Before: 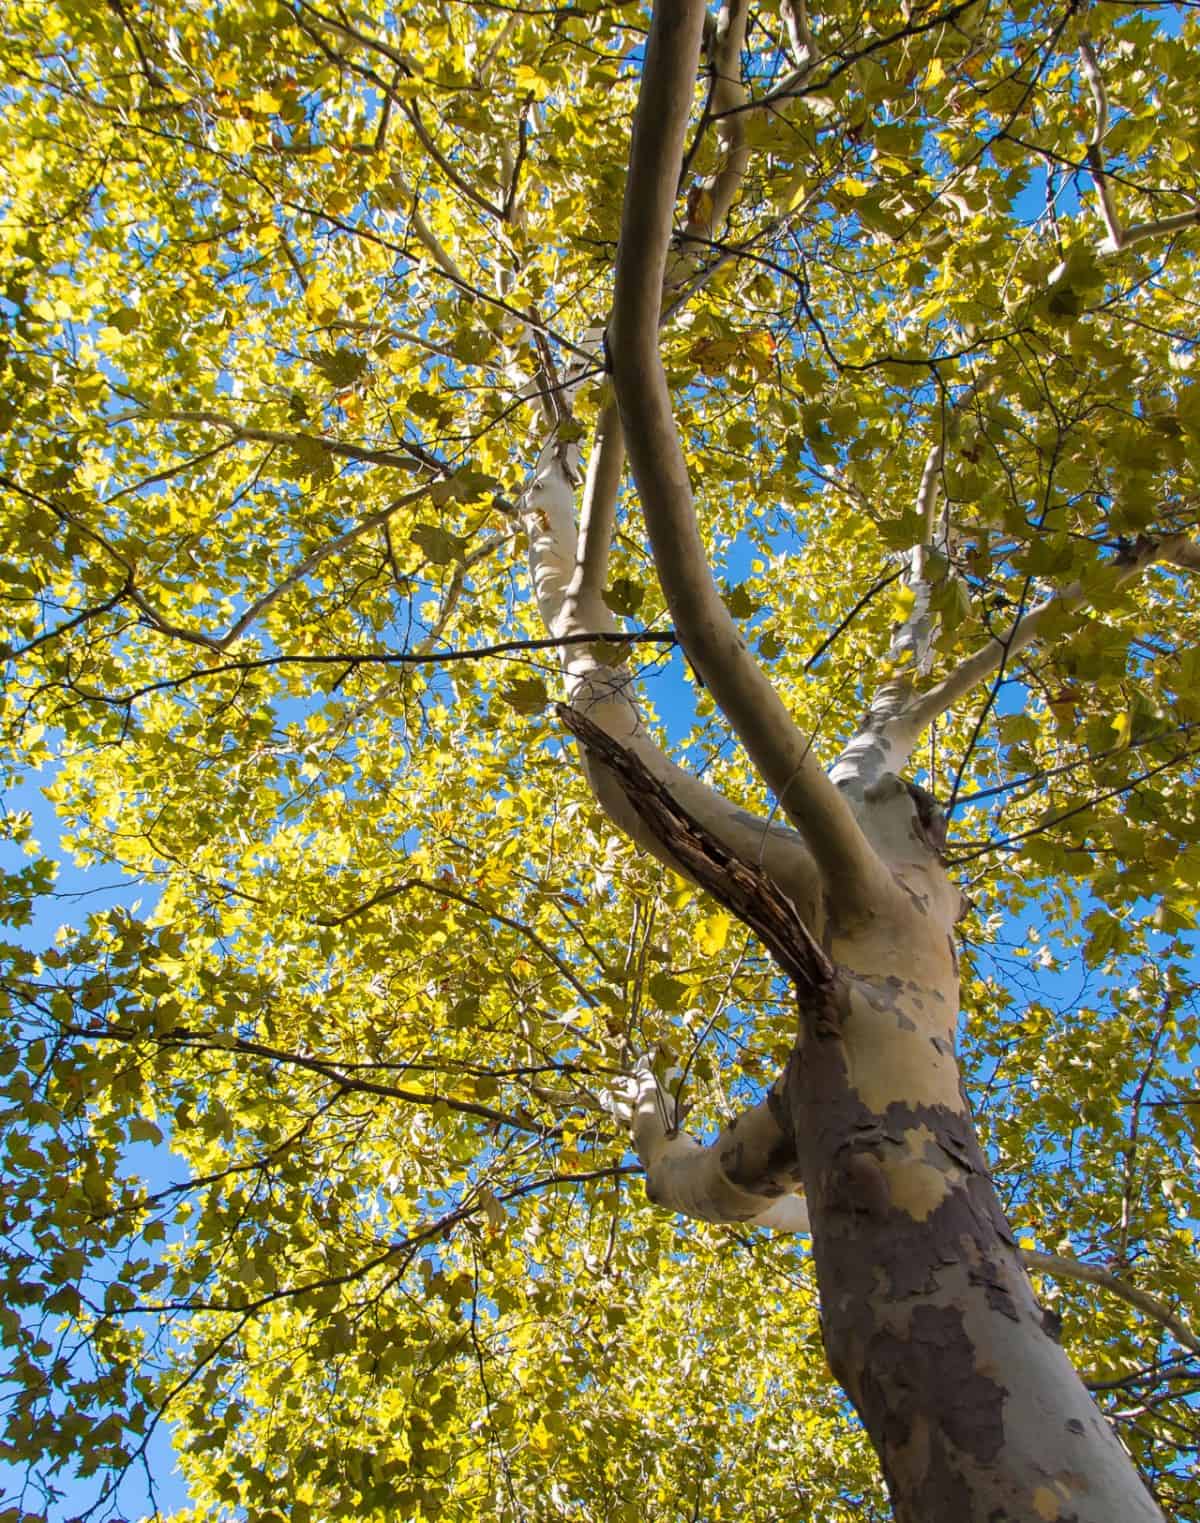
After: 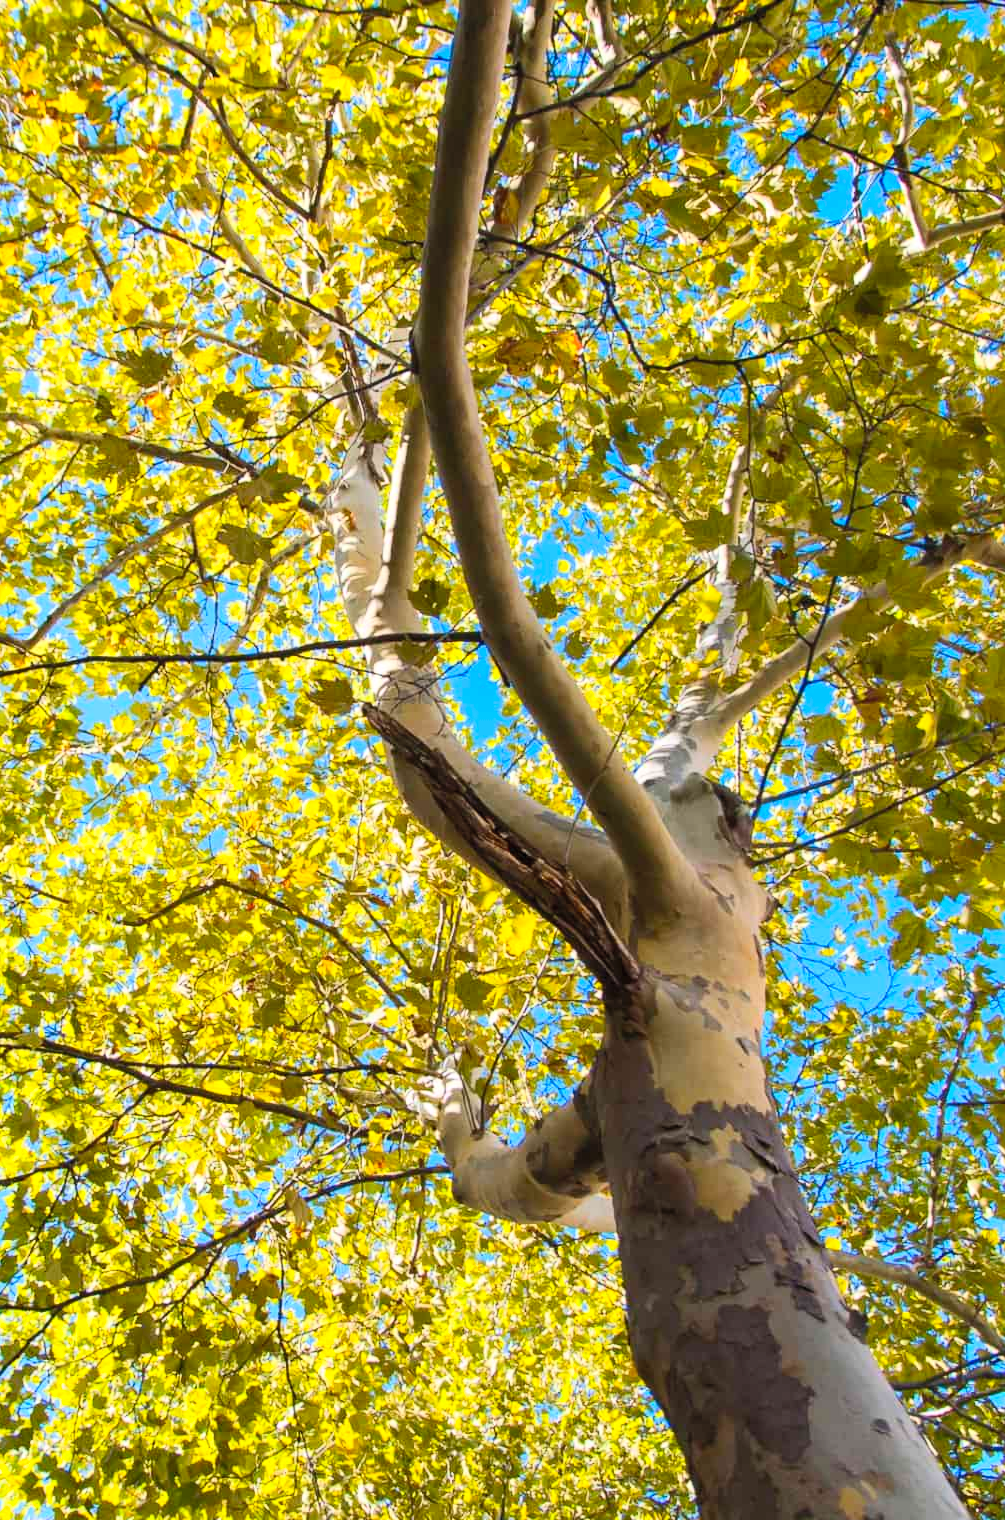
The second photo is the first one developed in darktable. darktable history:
contrast brightness saturation: contrast 0.24, brightness 0.262, saturation 0.392
crop: left 16.172%
